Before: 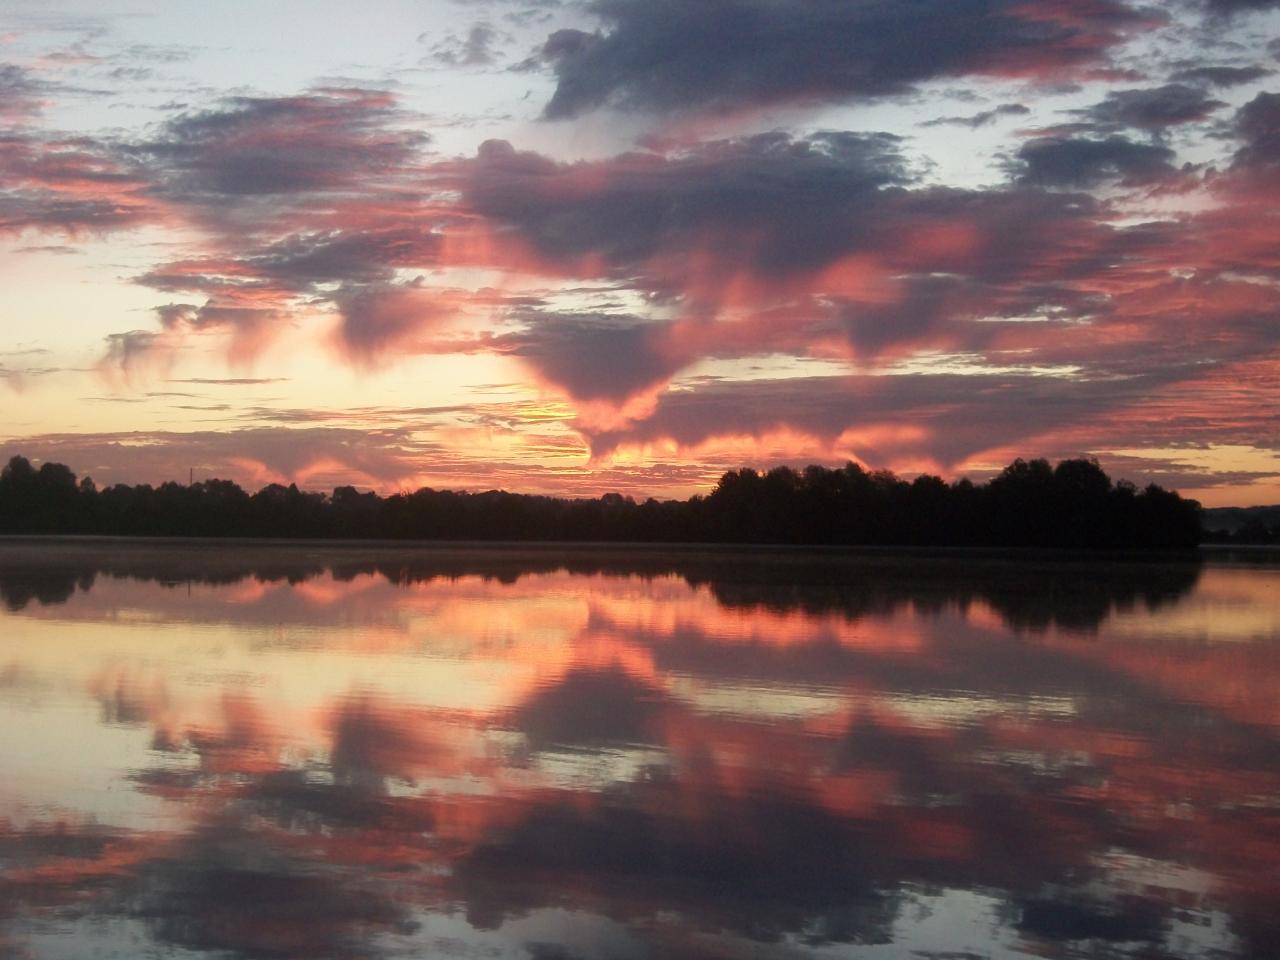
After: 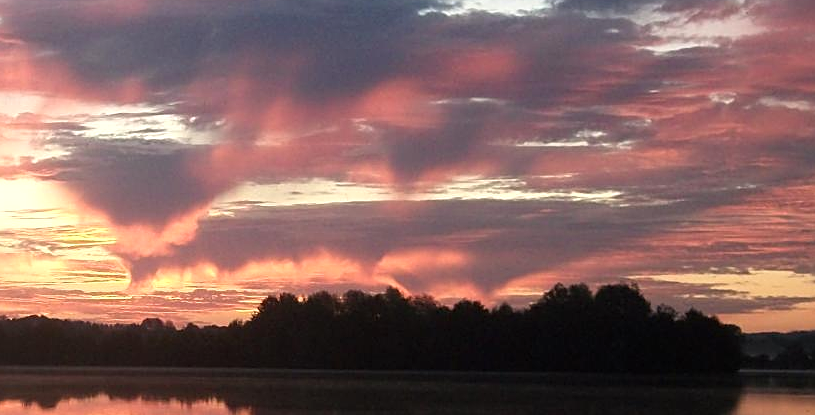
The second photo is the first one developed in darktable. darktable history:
exposure: black level correction 0, exposure 0.2 EV, compensate exposure bias true, compensate highlight preservation false
color zones: curves: ch1 [(0, 0.469) (0.001, 0.469) (0.12, 0.446) (0.248, 0.469) (0.5, 0.5) (0.748, 0.5) (0.999, 0.469) (1, 0.469)]
sharpen: on, module defaults
levels: levels [0, 0.476, 0.951]
crop: left 36.005%, top 18.293%, right 0.31%, bottom 38.444%
